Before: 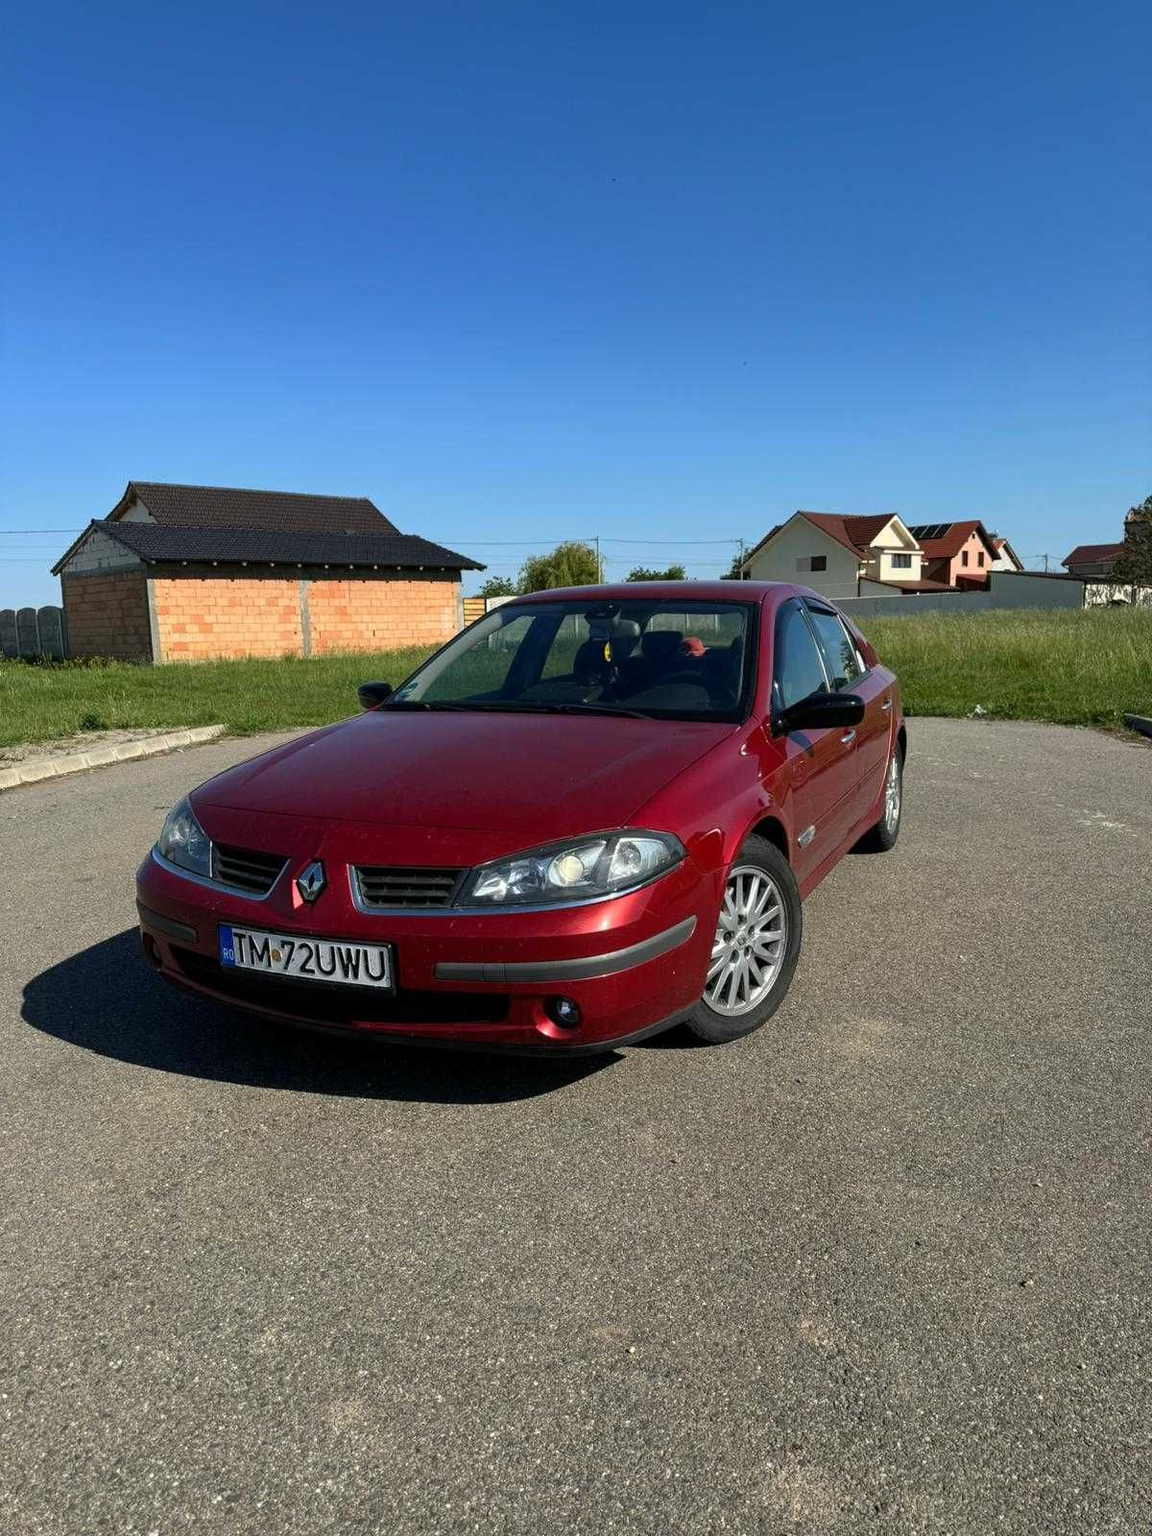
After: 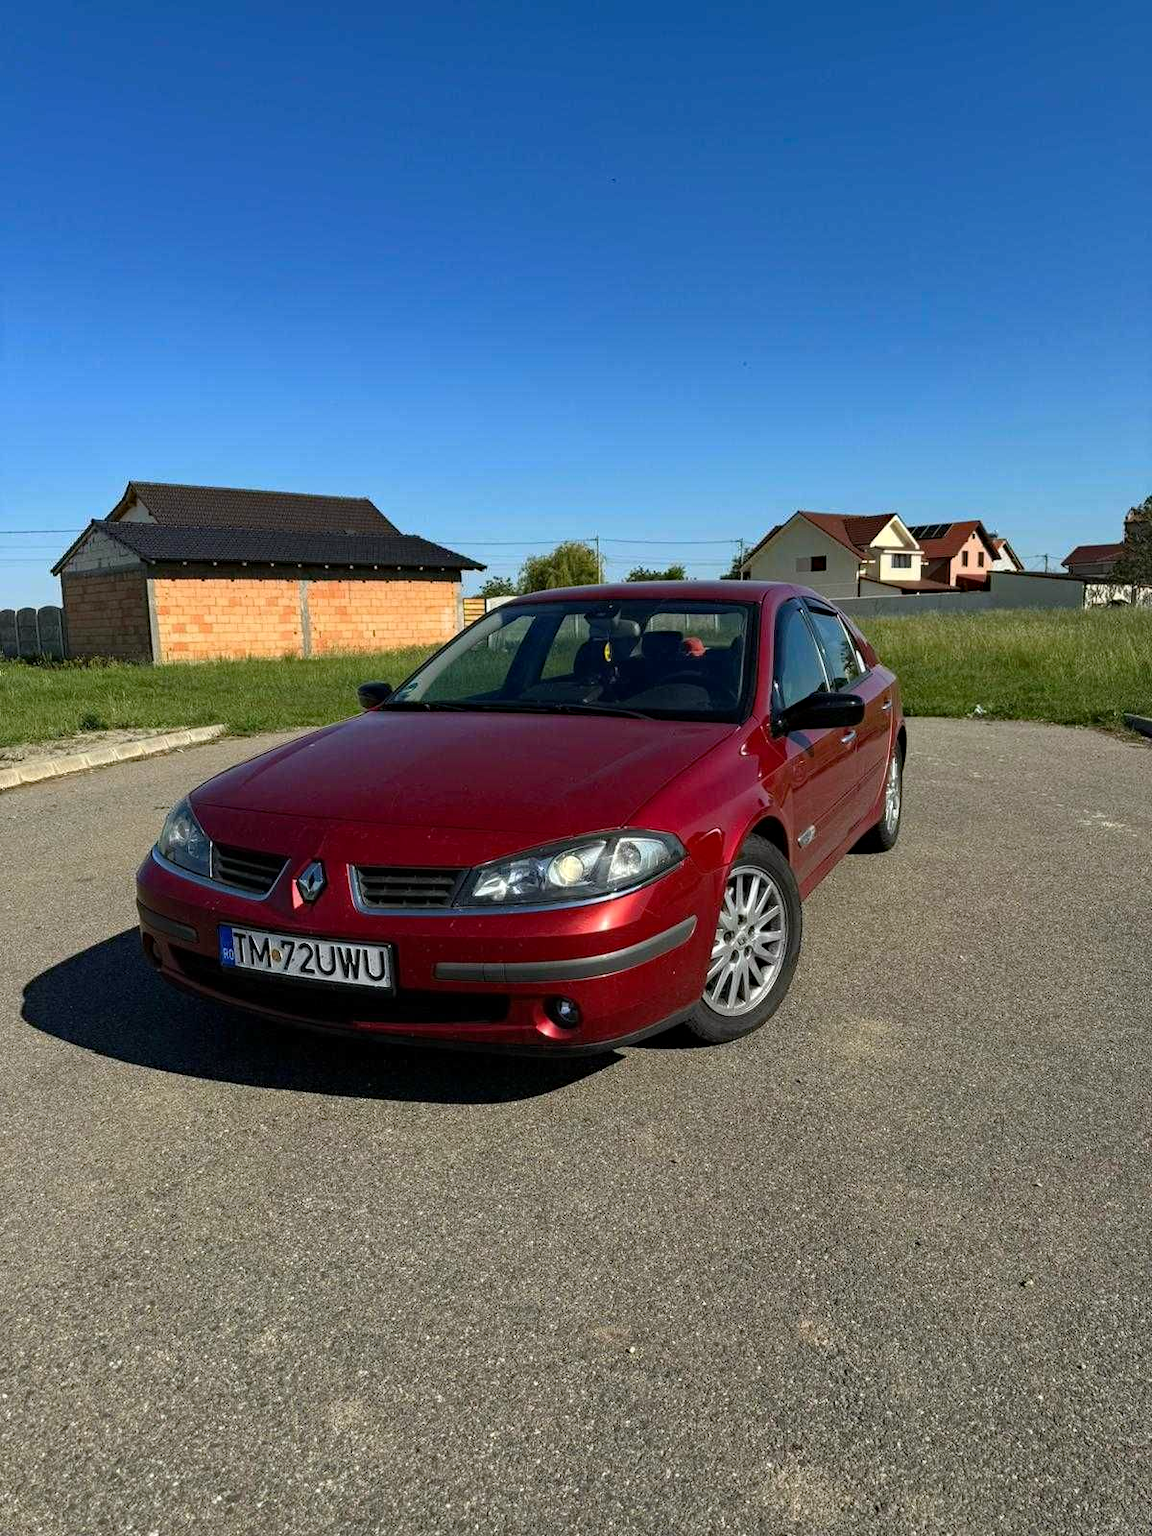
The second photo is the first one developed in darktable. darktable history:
haze removal: strength 0.256, distance 0.251, compatibility mode true, adaptive false
